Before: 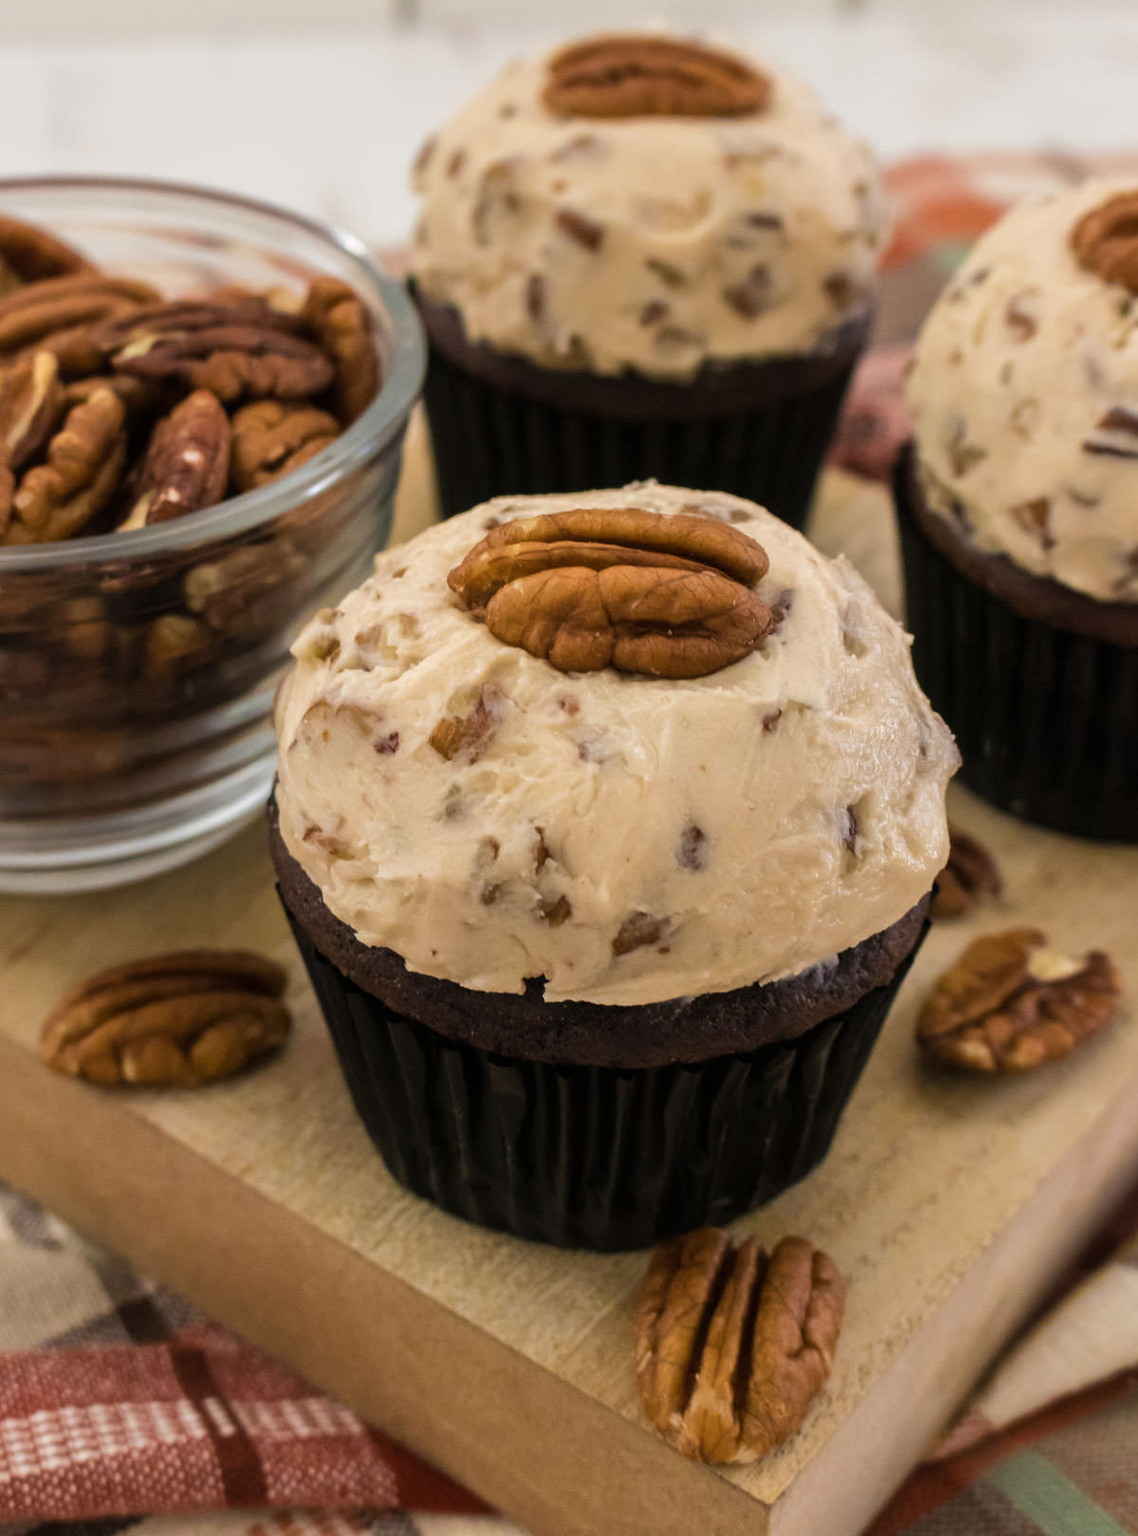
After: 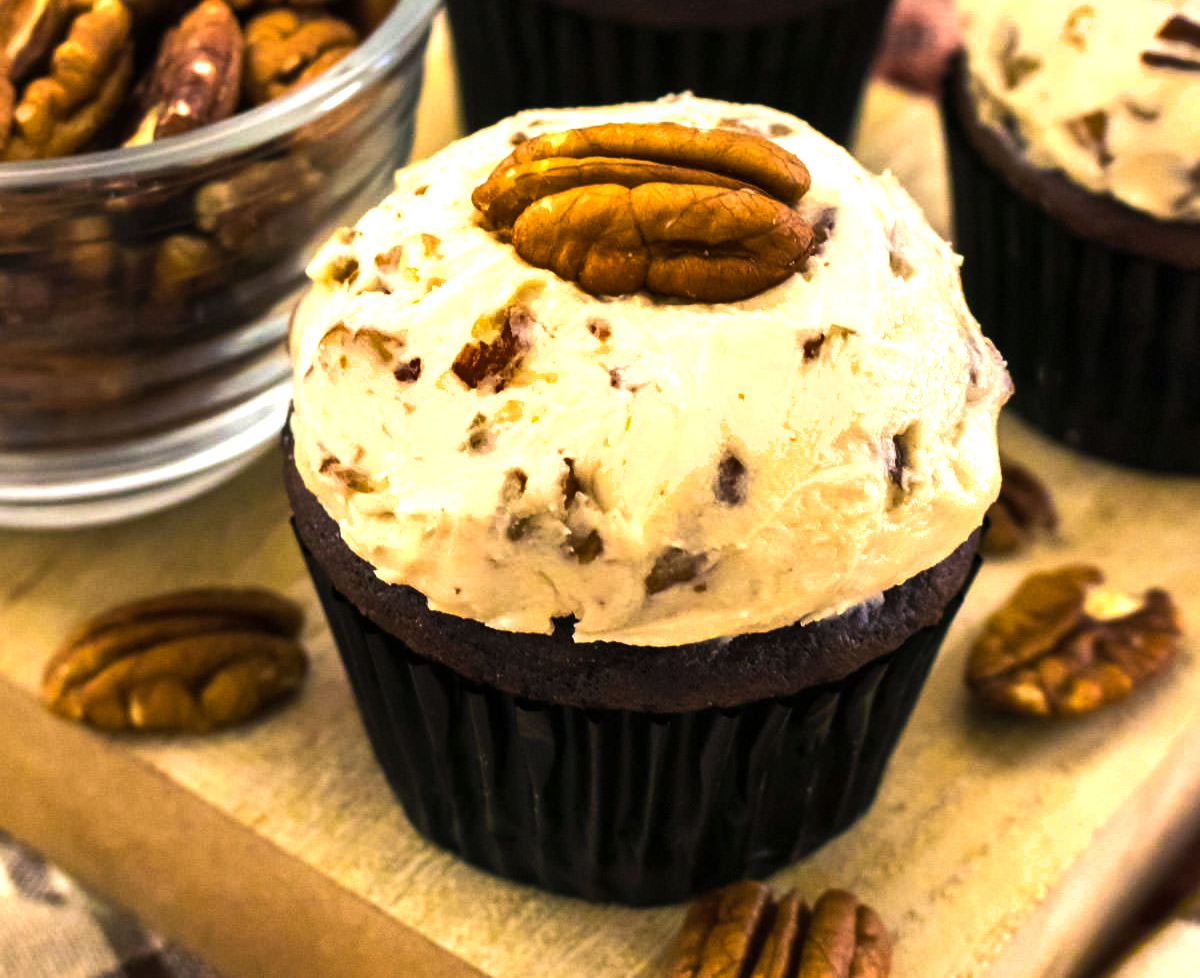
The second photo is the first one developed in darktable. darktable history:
shadows and highlights: low approximation 0.01, soften with gaussian
crop and rotate: top 25.595%, bottom 14.034%
color balance rgb: shadows lift › chroma 4.3%, shadows lift › hue 253.03°, perceptual saturation grading › global saturation 0.848%, perceptual brilliance grading › highlights 47.399%, perceptual brilliance grading › mid-tones 22.252%, perceptual brilliance grading › shadows -6.277%, global vibrance 34.538%
